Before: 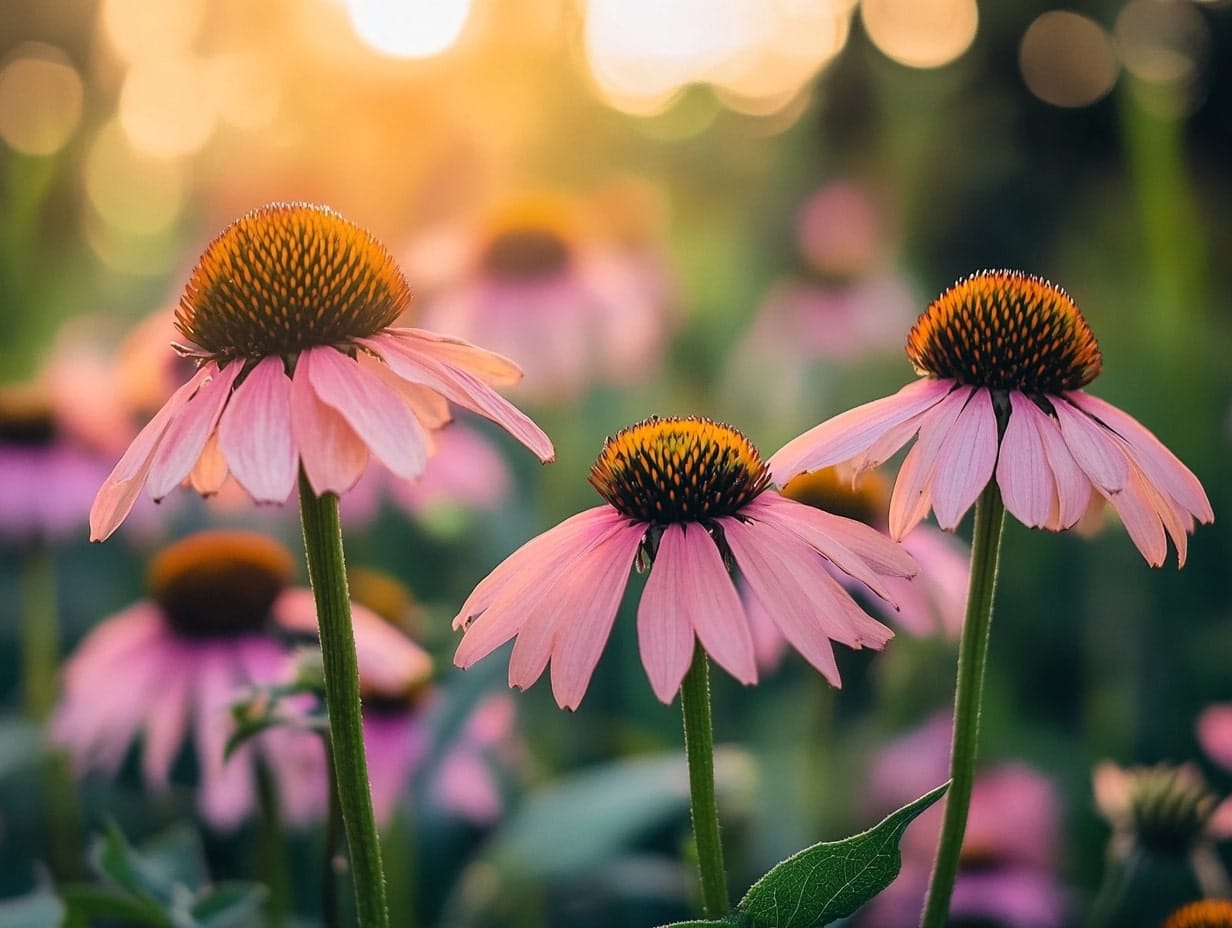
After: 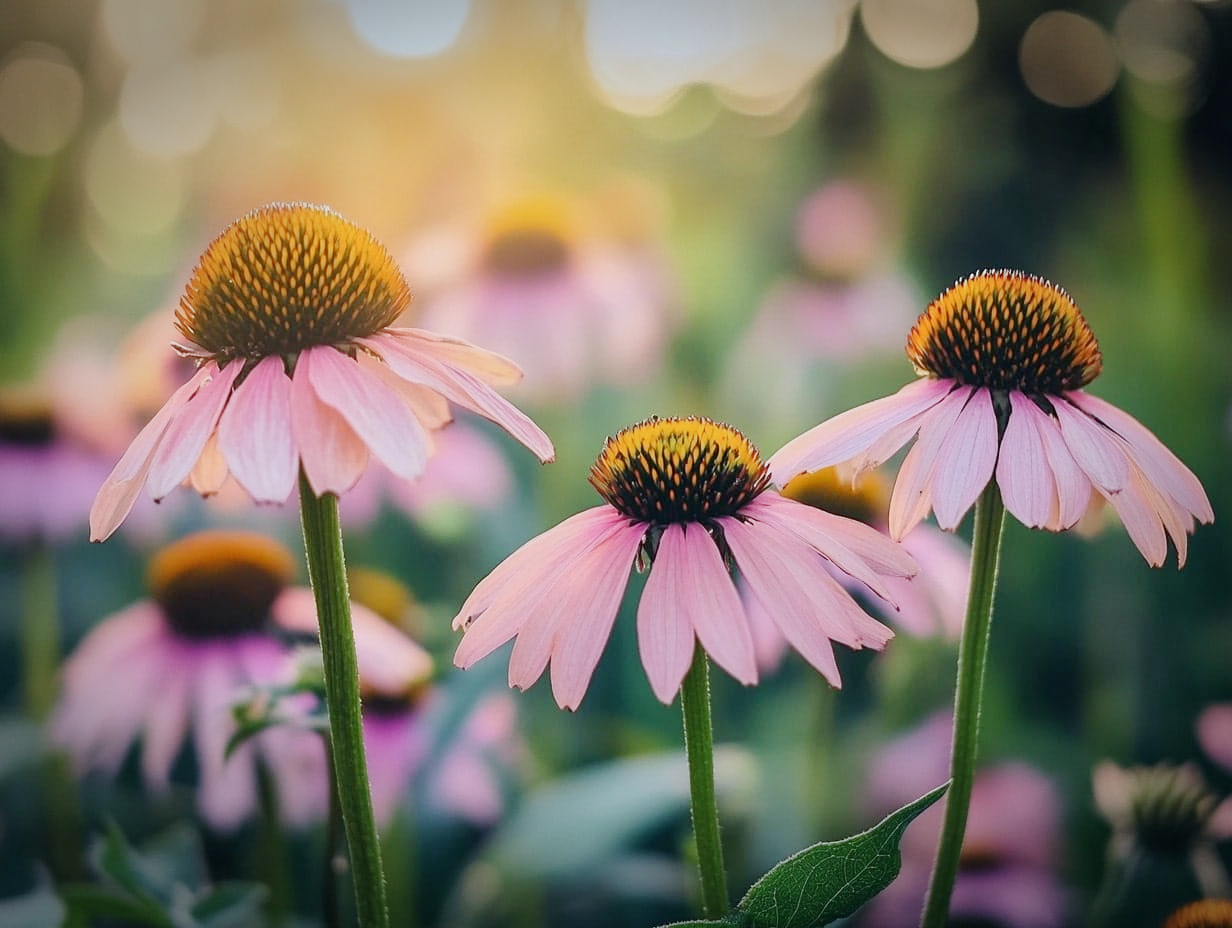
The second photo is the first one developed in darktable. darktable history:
base curve: curves: ch0 [(0, 0) (0.158, 0.273) (0.879, 0.895) (1, 1)], preserve colors none
vignetting: fall-off start 70.97%, brightness -0.584, saturation -0.118, width/height ratio 1.333
white balance: red 0.925, blue 1.046
